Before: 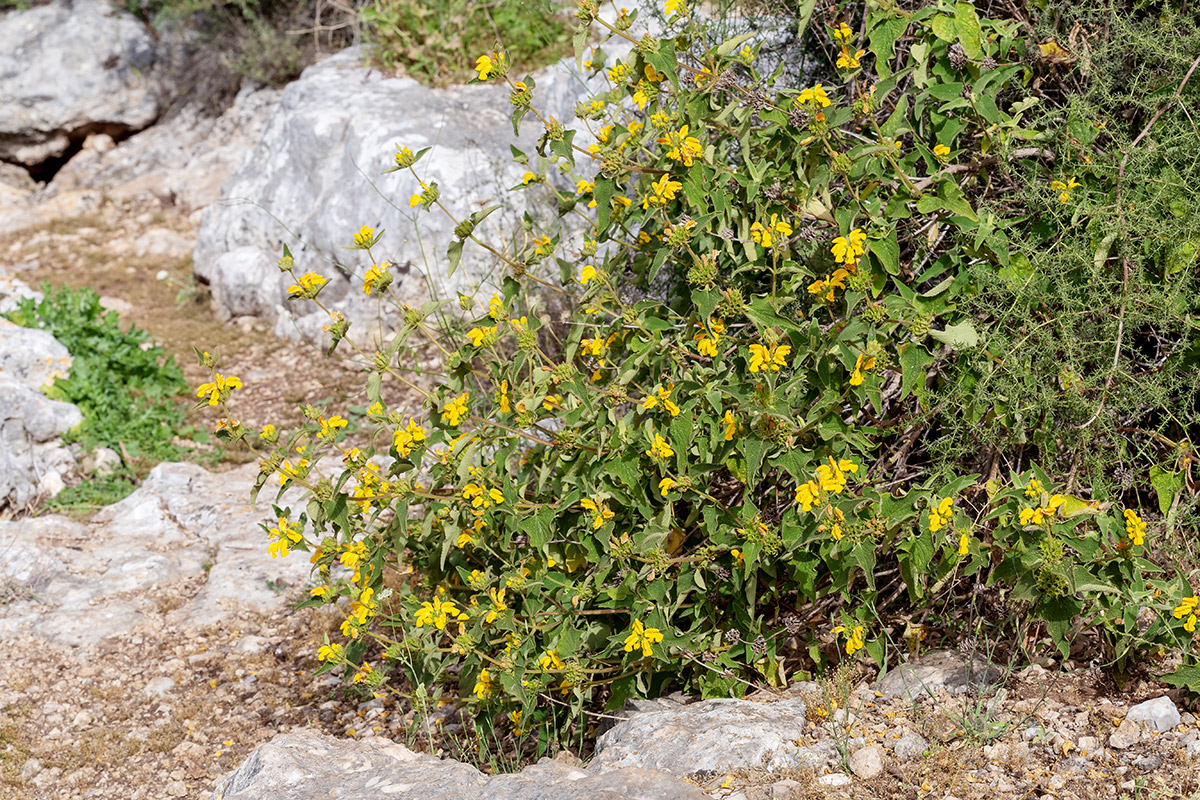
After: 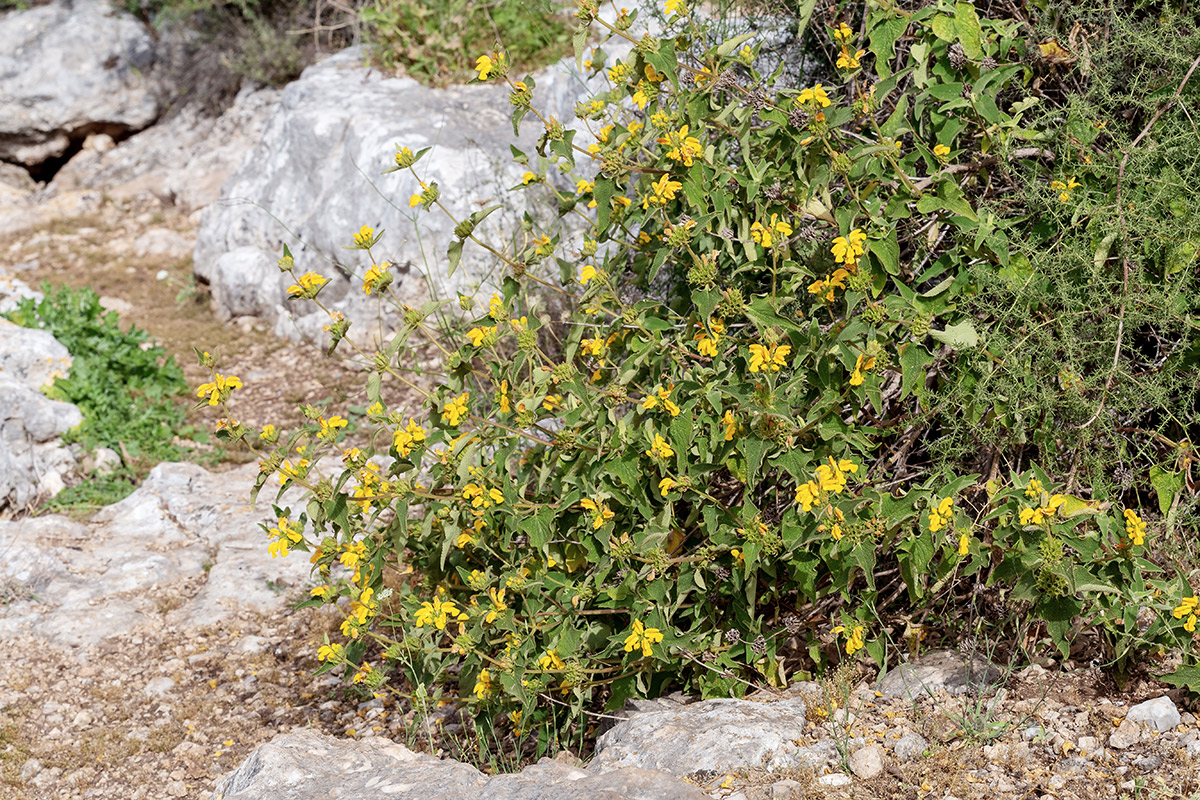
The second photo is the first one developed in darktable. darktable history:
contrast brightness saturation: saturation -0.081
